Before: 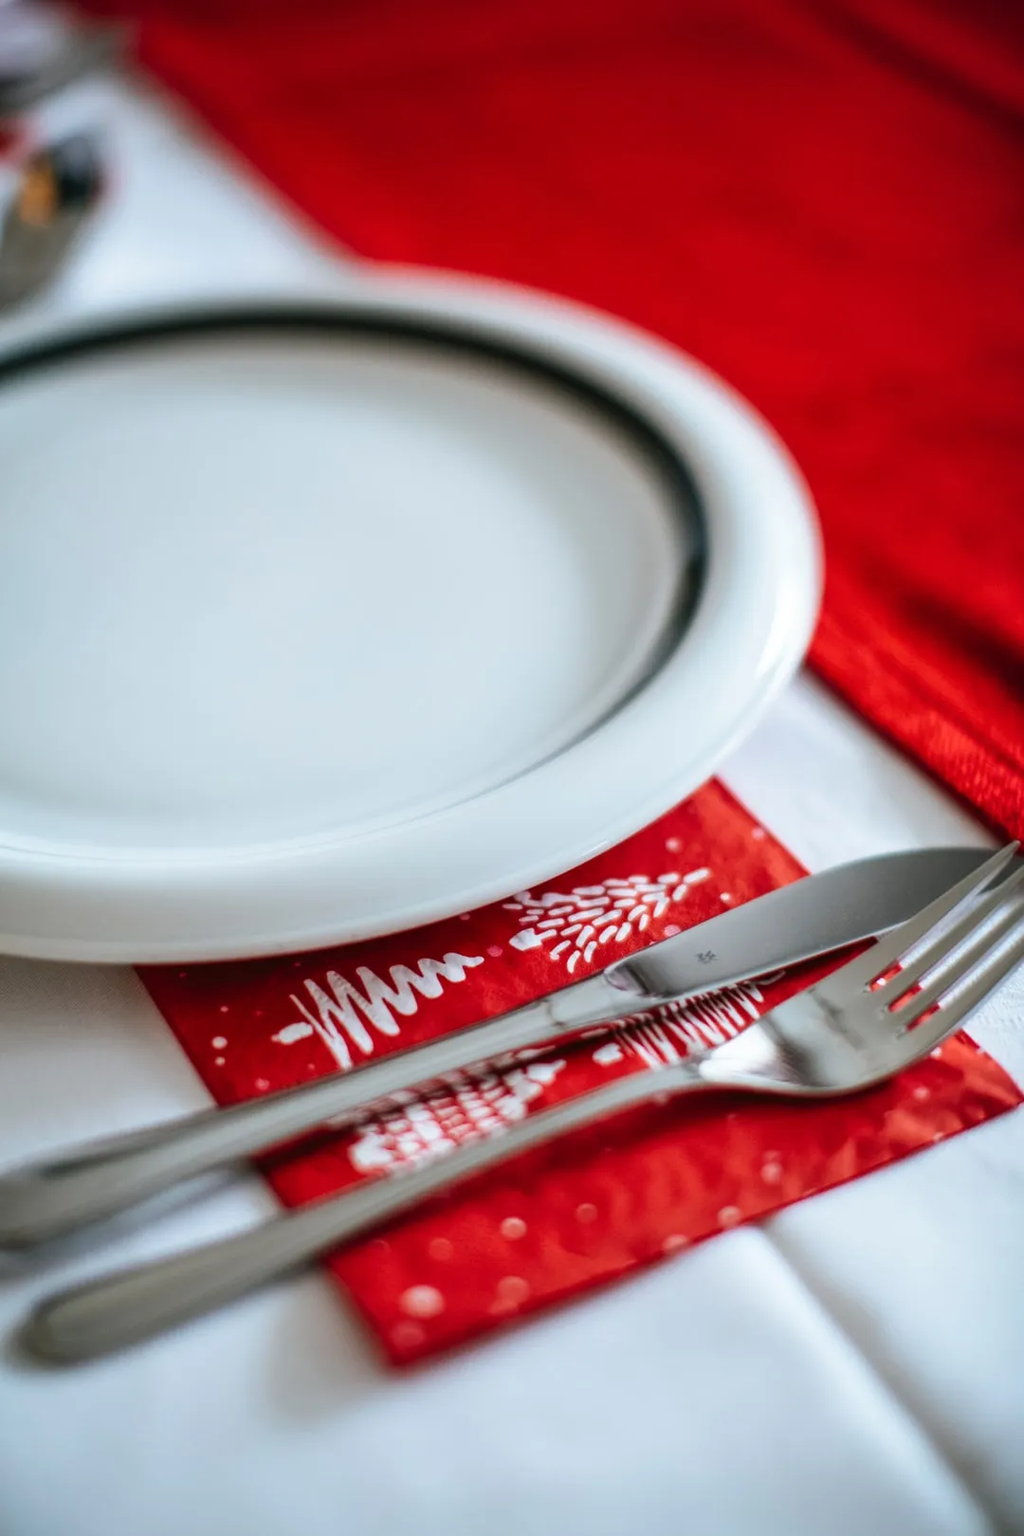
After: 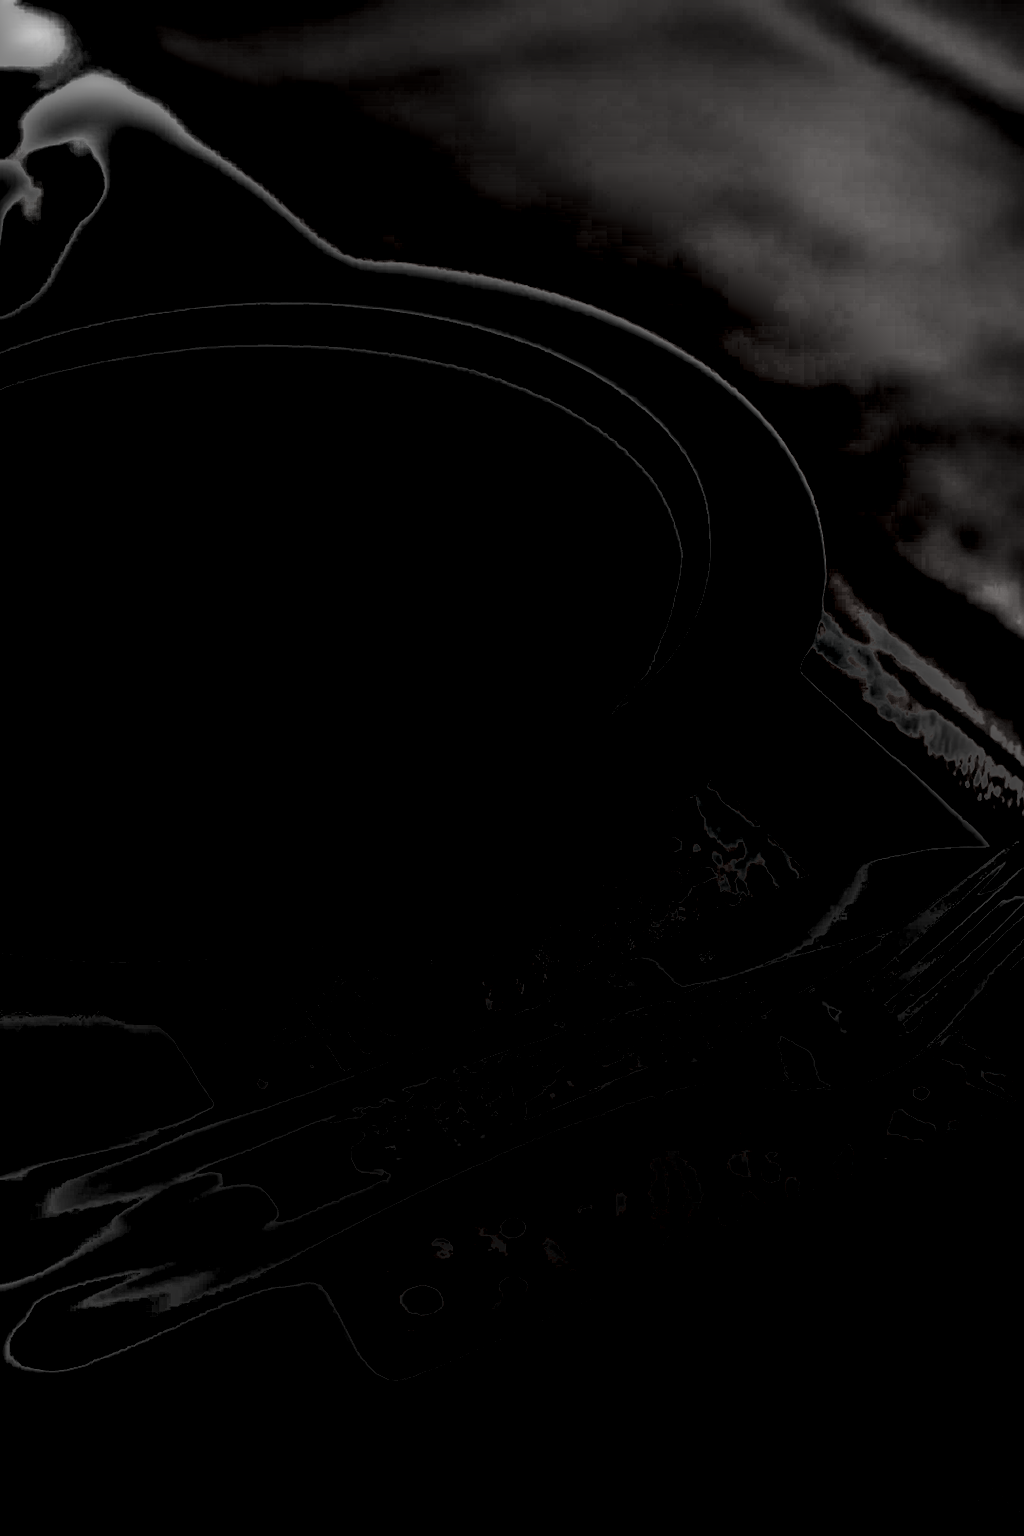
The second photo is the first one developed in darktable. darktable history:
contrast brightness saturation: contrast -0.033, brightness -0.577, saturation -0.99
shadows and highlights: soften with gaussian
exposure: black level correction 0.001, exposure 2.599 EV, compensate exposure bias true, compensate highlight preservation false
local contrast: on, module defaults
